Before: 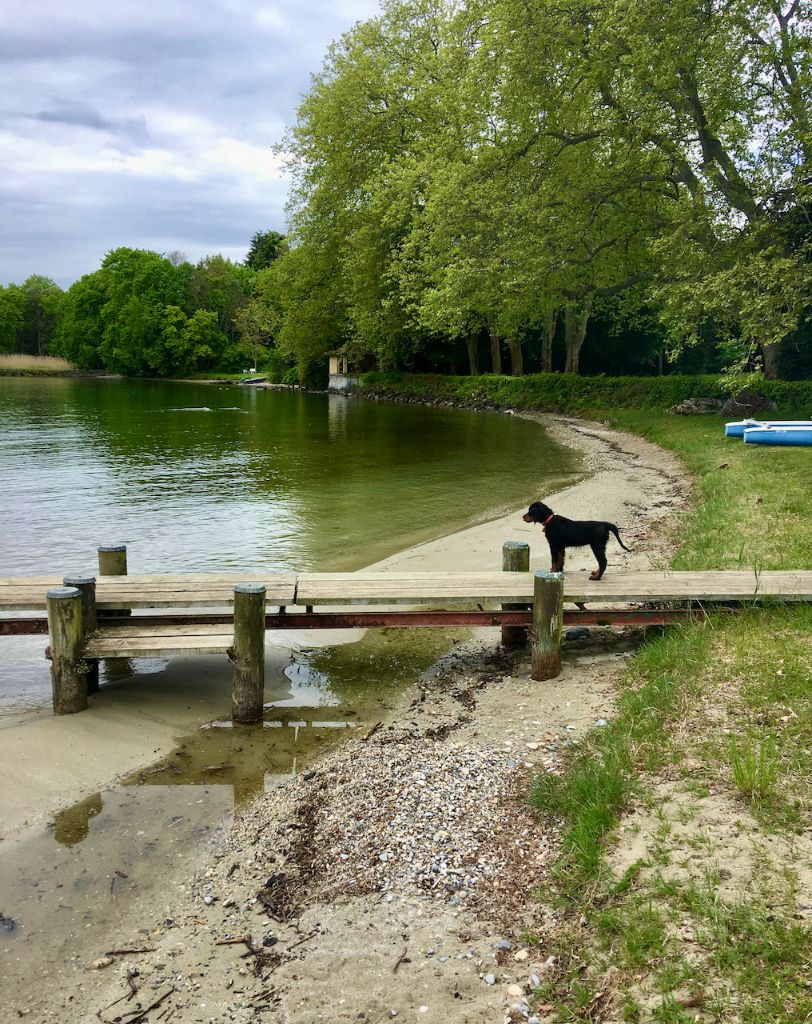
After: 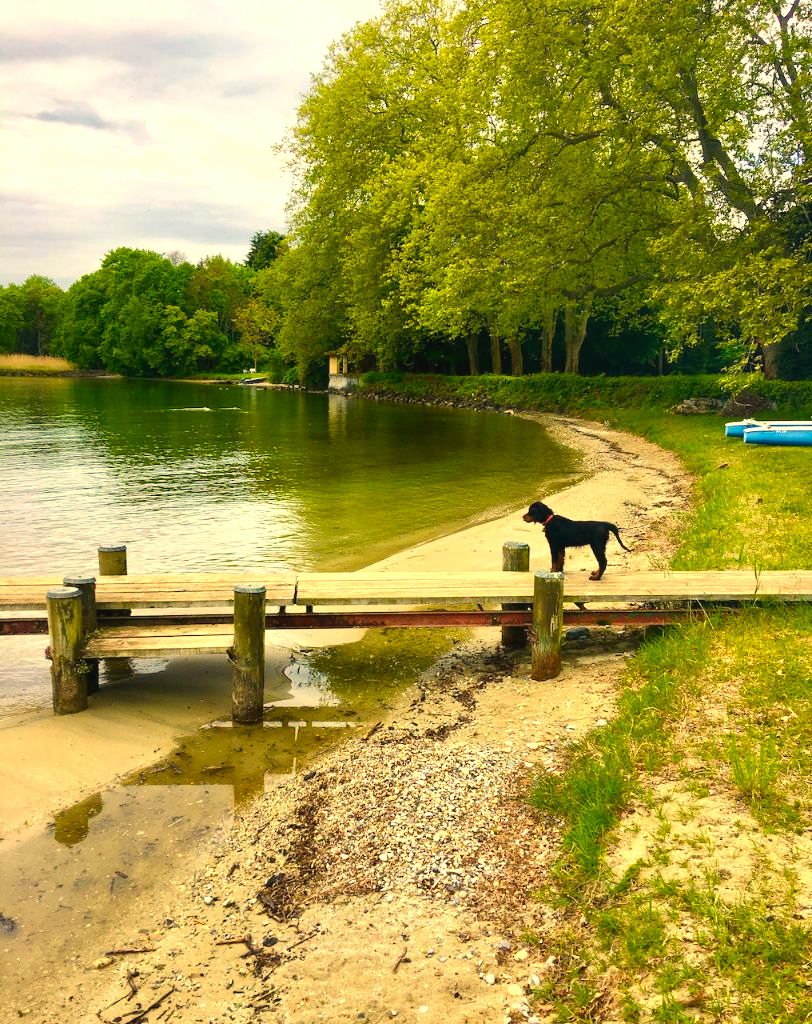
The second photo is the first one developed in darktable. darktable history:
exposure: black level correction -0.002, exposure 0.54 EV, compensate highlight preservation false
white balance: red 1.123, blue 0.83
color balance rgb: linear chroma grading › global chroma 9.31%, global vibrance 41.49%
